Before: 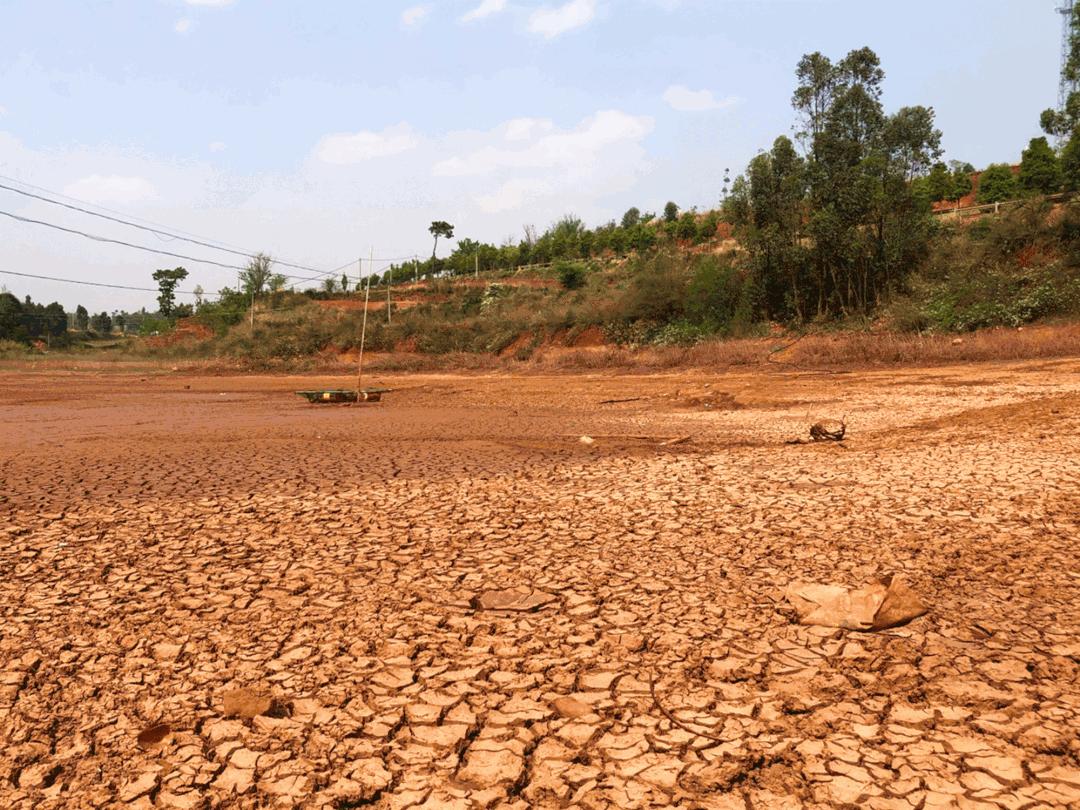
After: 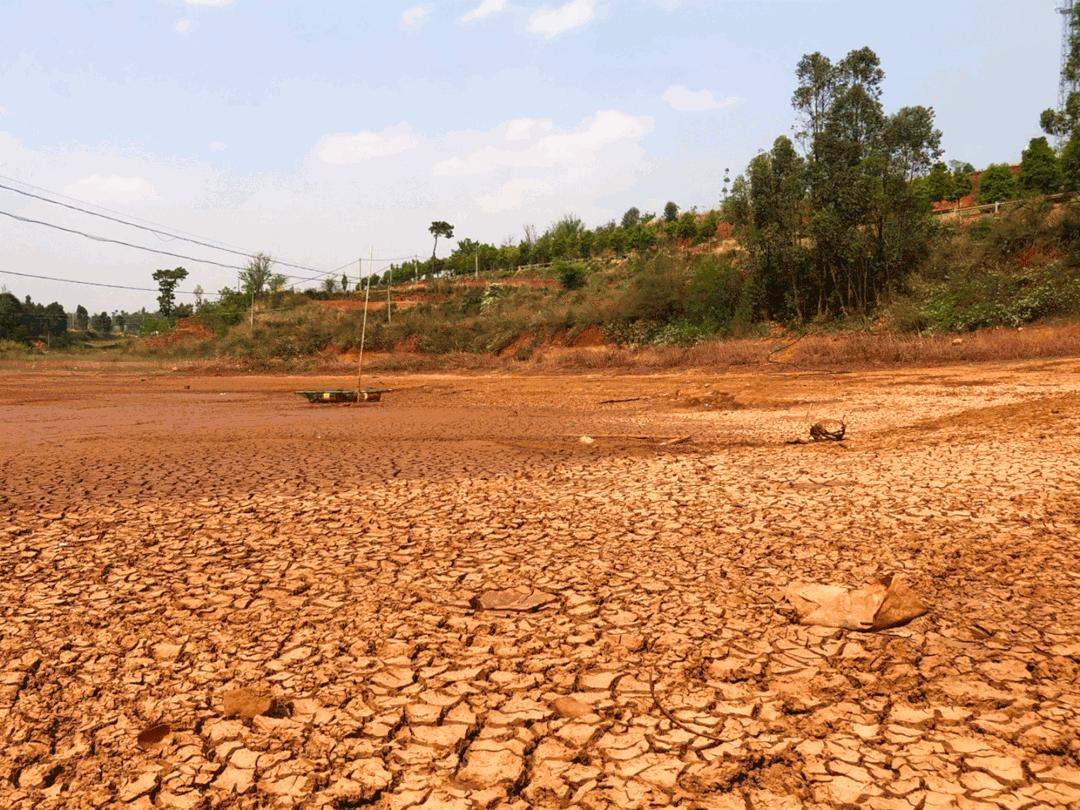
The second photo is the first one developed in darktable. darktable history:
color correction: highlights a* 0.544, highlights b* 2.87, saturation 1.08
